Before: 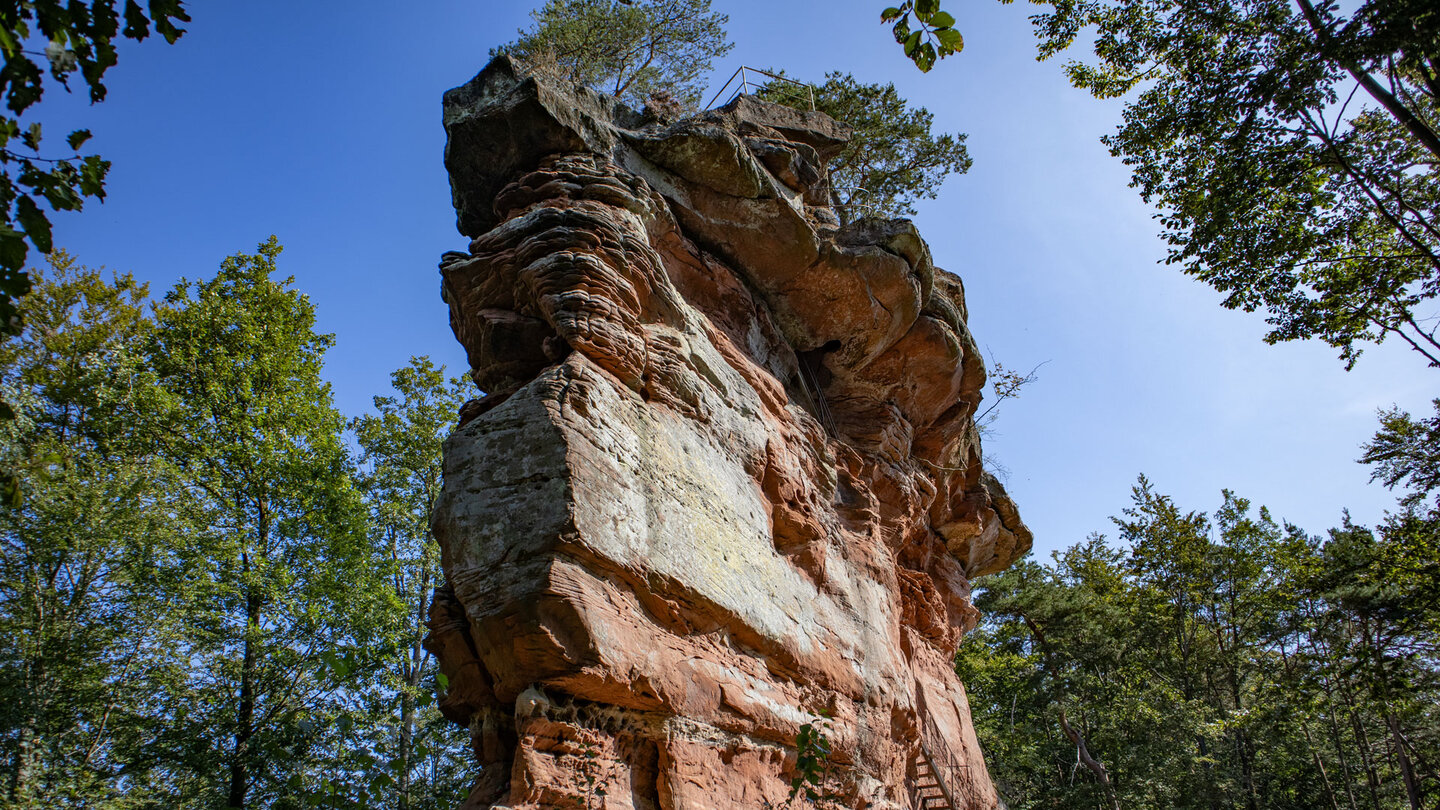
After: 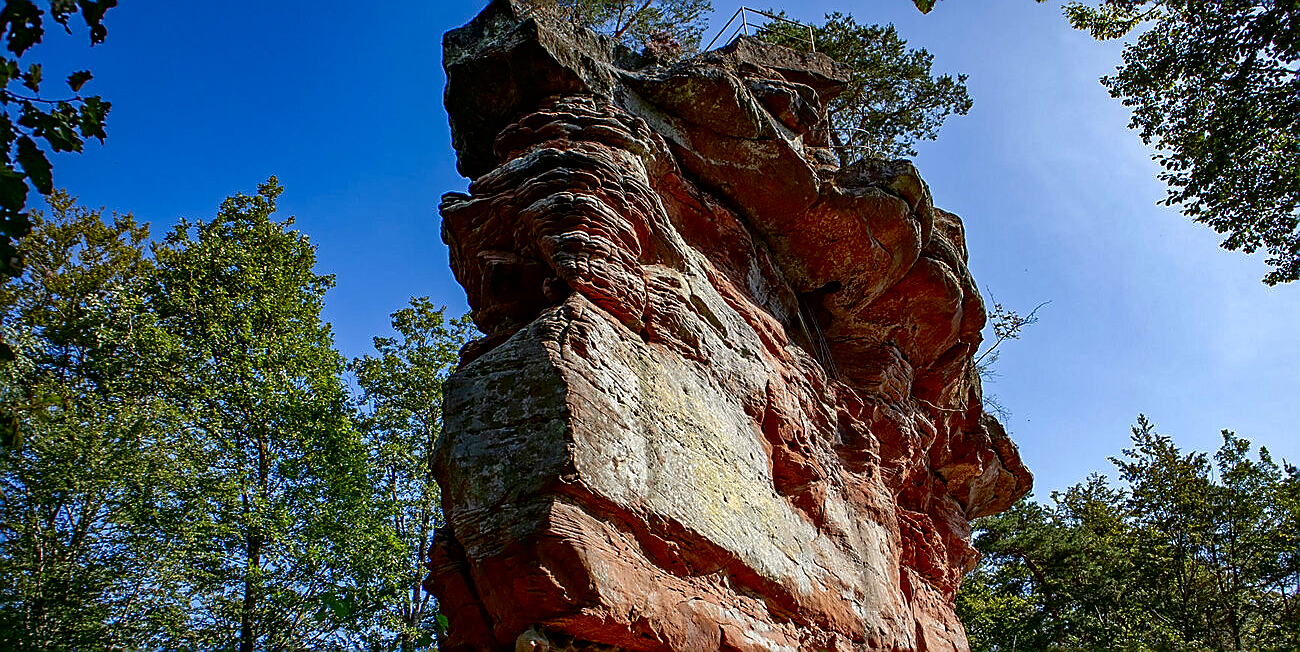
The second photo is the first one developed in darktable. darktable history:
sharpen: radius 1.347, amount 1.24, threshold 0.76
shadows and highlights: on, module defaults
crop: top 7.4%, right 9.694%, bottom 12.029%
haze removal: compatibility mode true, adaptive false
exposure: exposure 0.133 EV, compensate highlight preservation false
contrast brightness saturation: contrast 0.188, brightness -0.236, saturation 0.107
